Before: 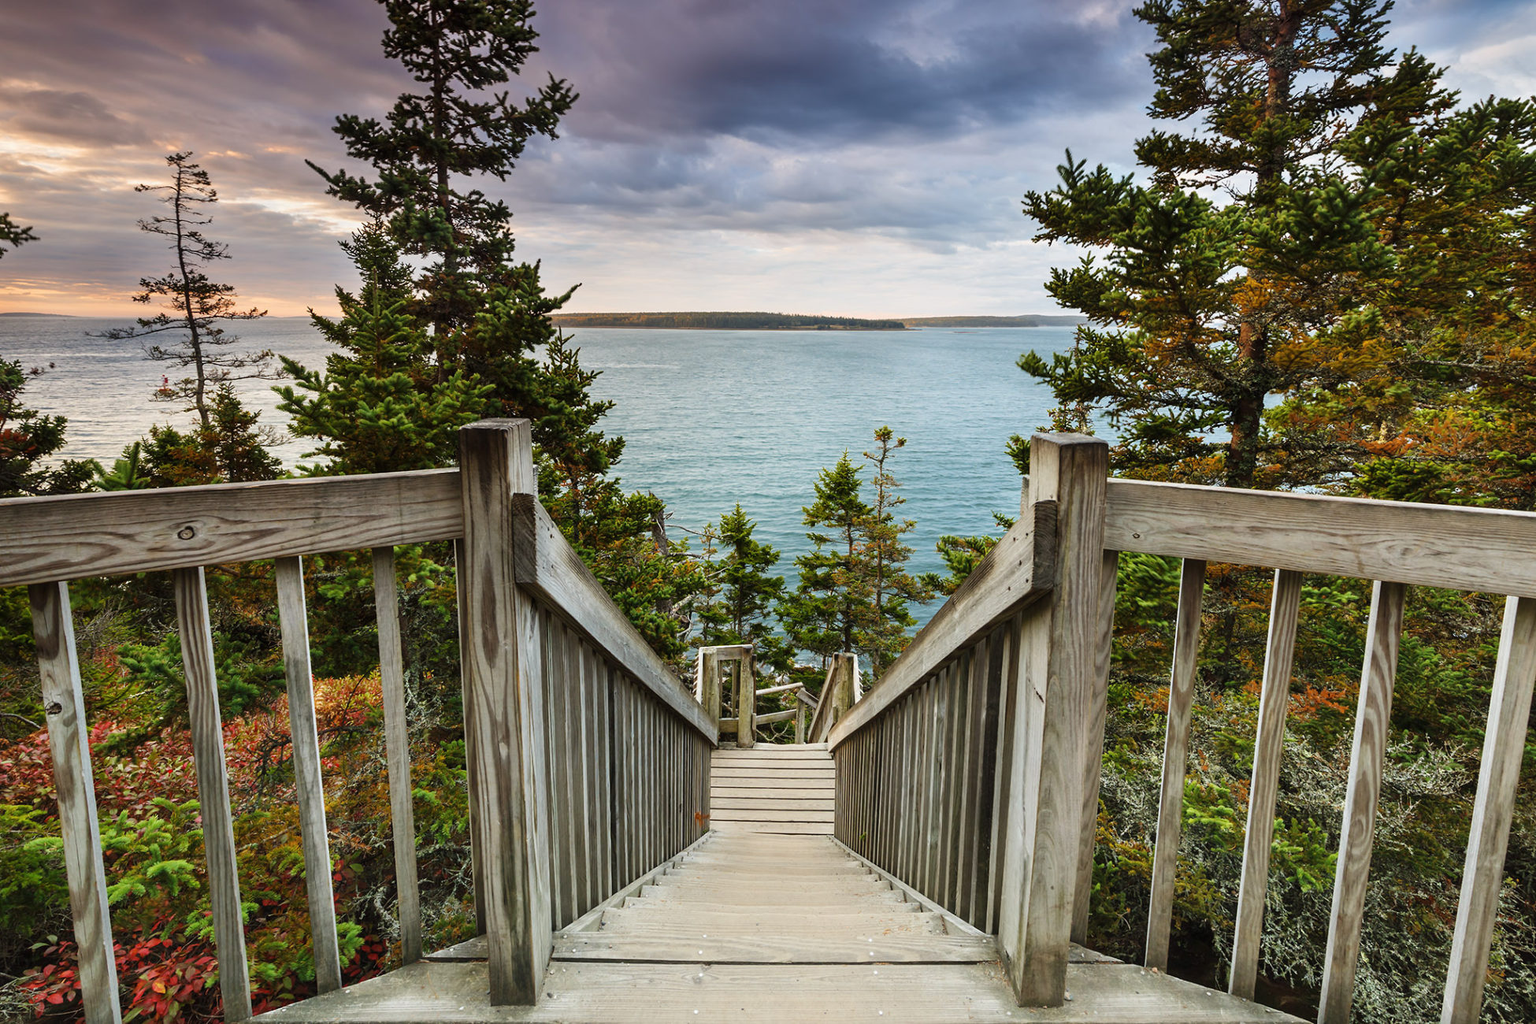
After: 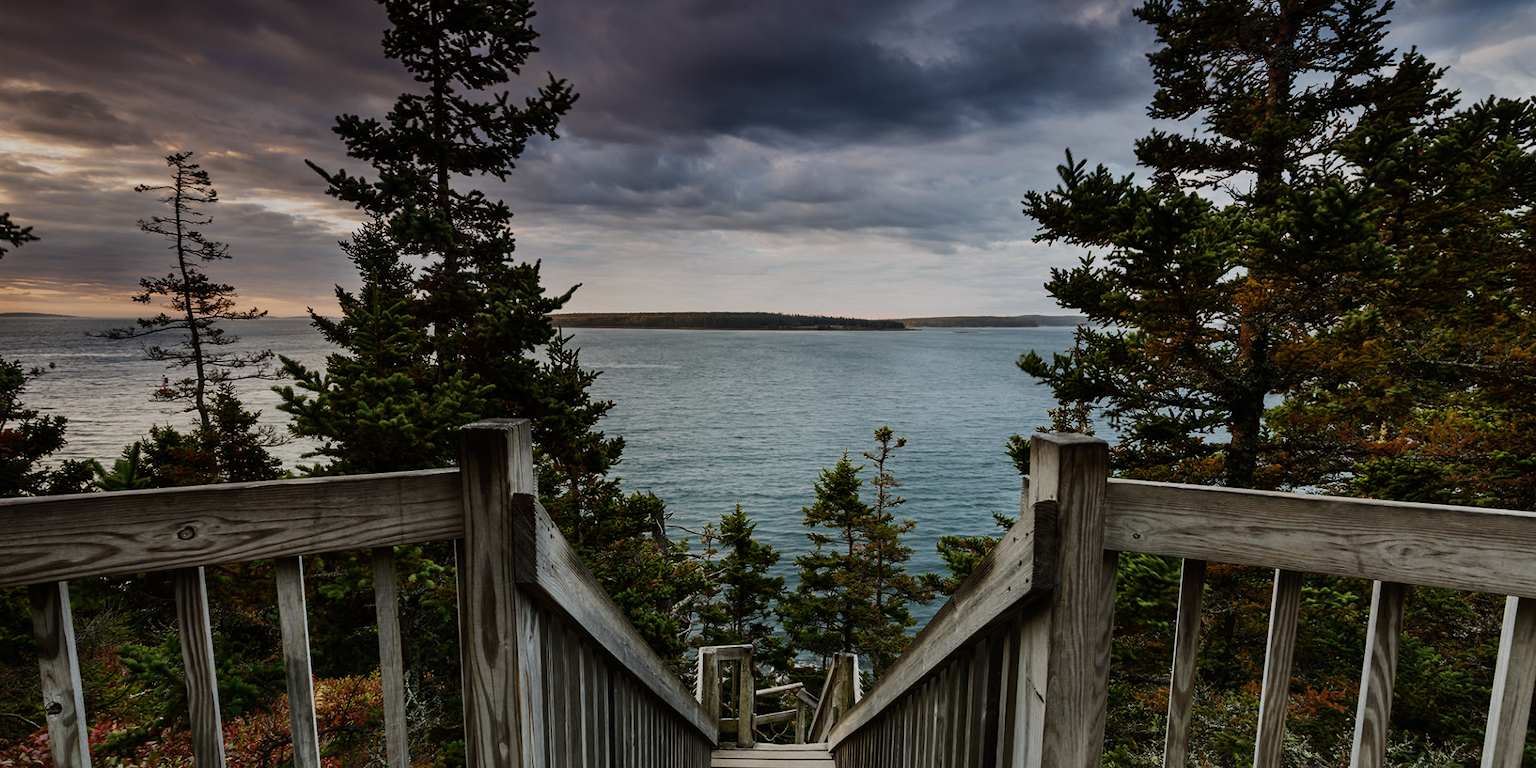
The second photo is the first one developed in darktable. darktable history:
tone equalizer: -8 EV -1.09 EV, -7 EV -1.03 EV, -6 EV -0.858 EV, -5 EV -0.582 EV, -3 EV 0.556 EV, -2 EV 0.848 EV, -1 EV 0.996 EV, +0 EV 1.05 EV, edges refinement/feathering 500, mask exposure compensation -1.57 EV, preserve details no
crop: bottom 24.986%
exposure: exposure -1.456 EV, compensate exposure bias true, compensate highlight preservation false
